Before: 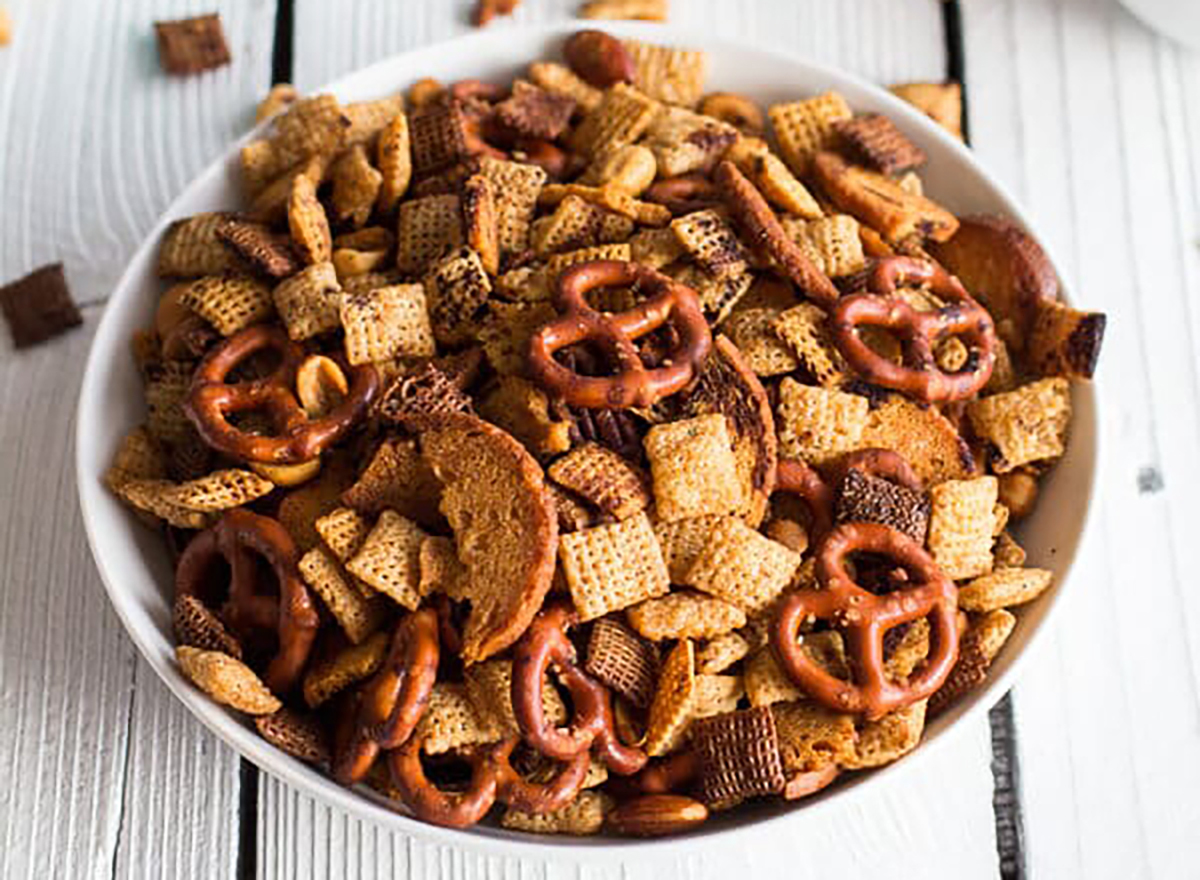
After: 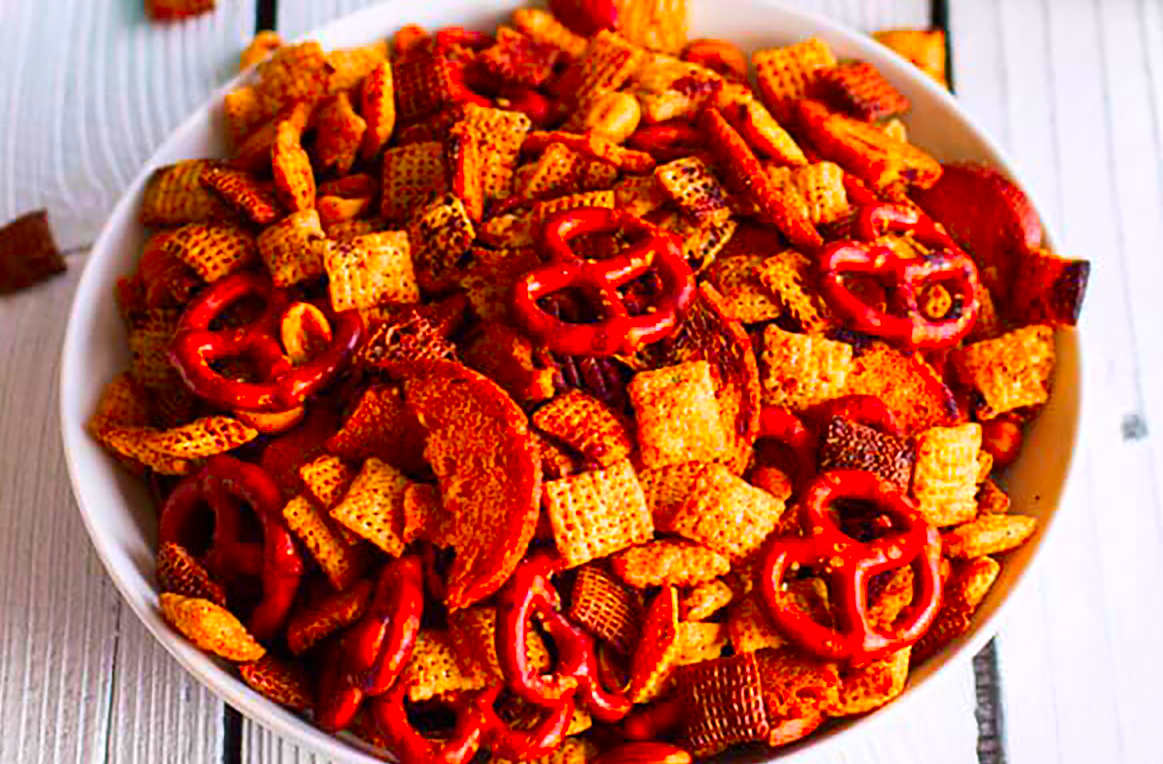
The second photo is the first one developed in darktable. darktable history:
crop: left 1.371%, top 6.115%, right 1.636%, bottom 6.991%
color correction: highlights a* 1.54, highlights b* -1.81, saturation 2.47
